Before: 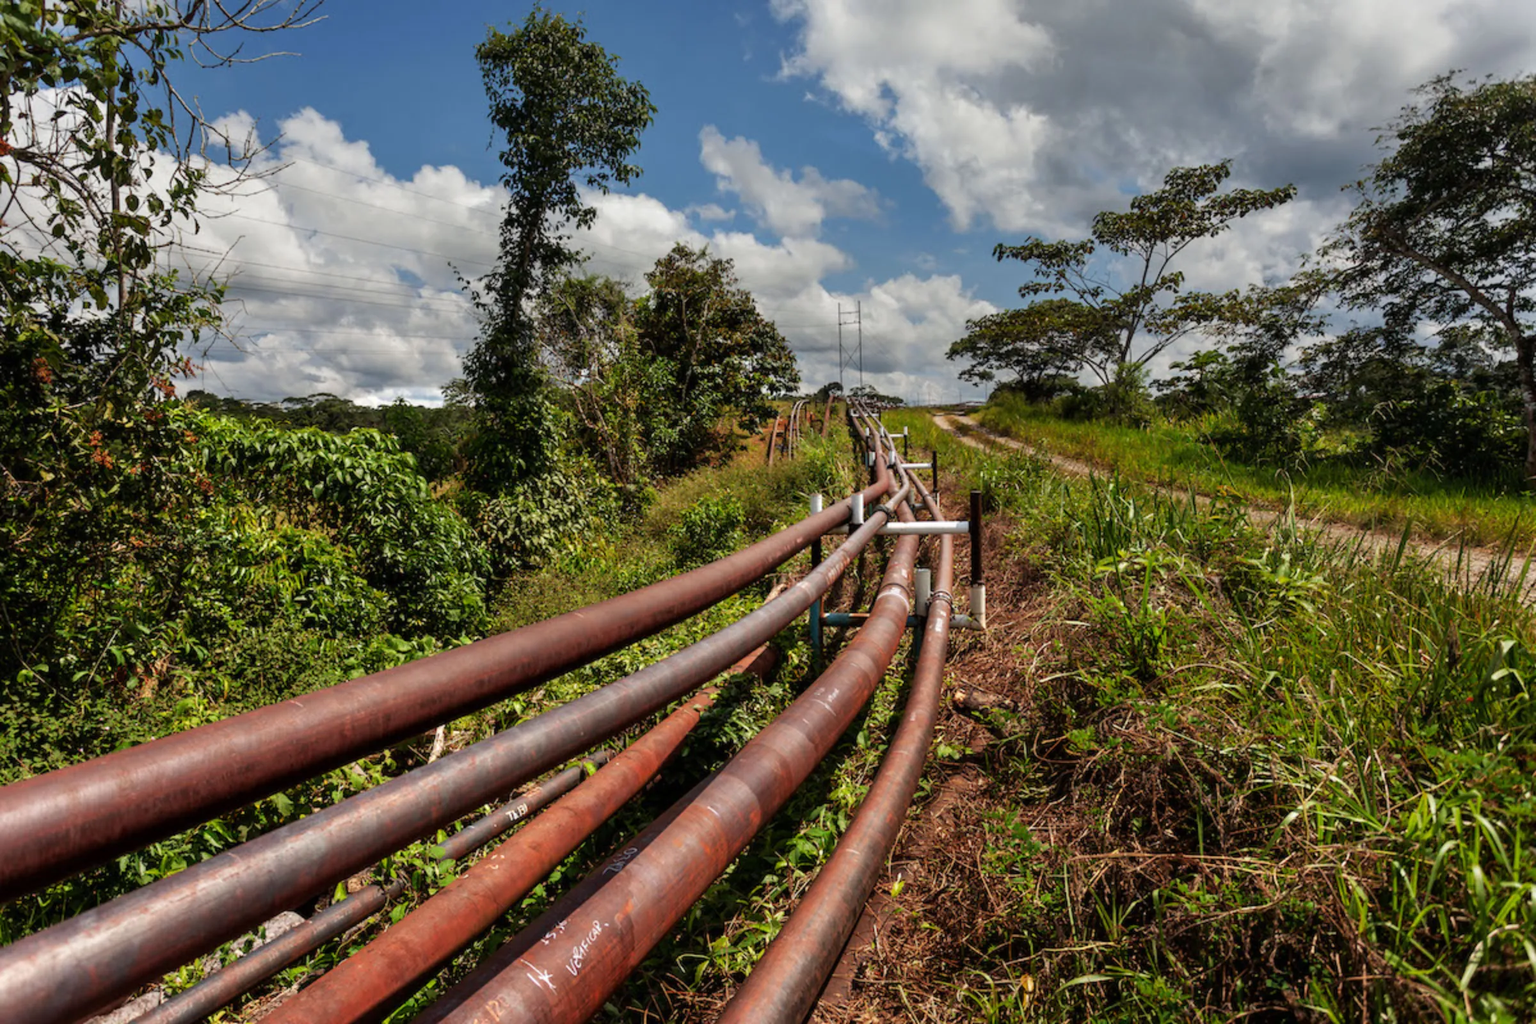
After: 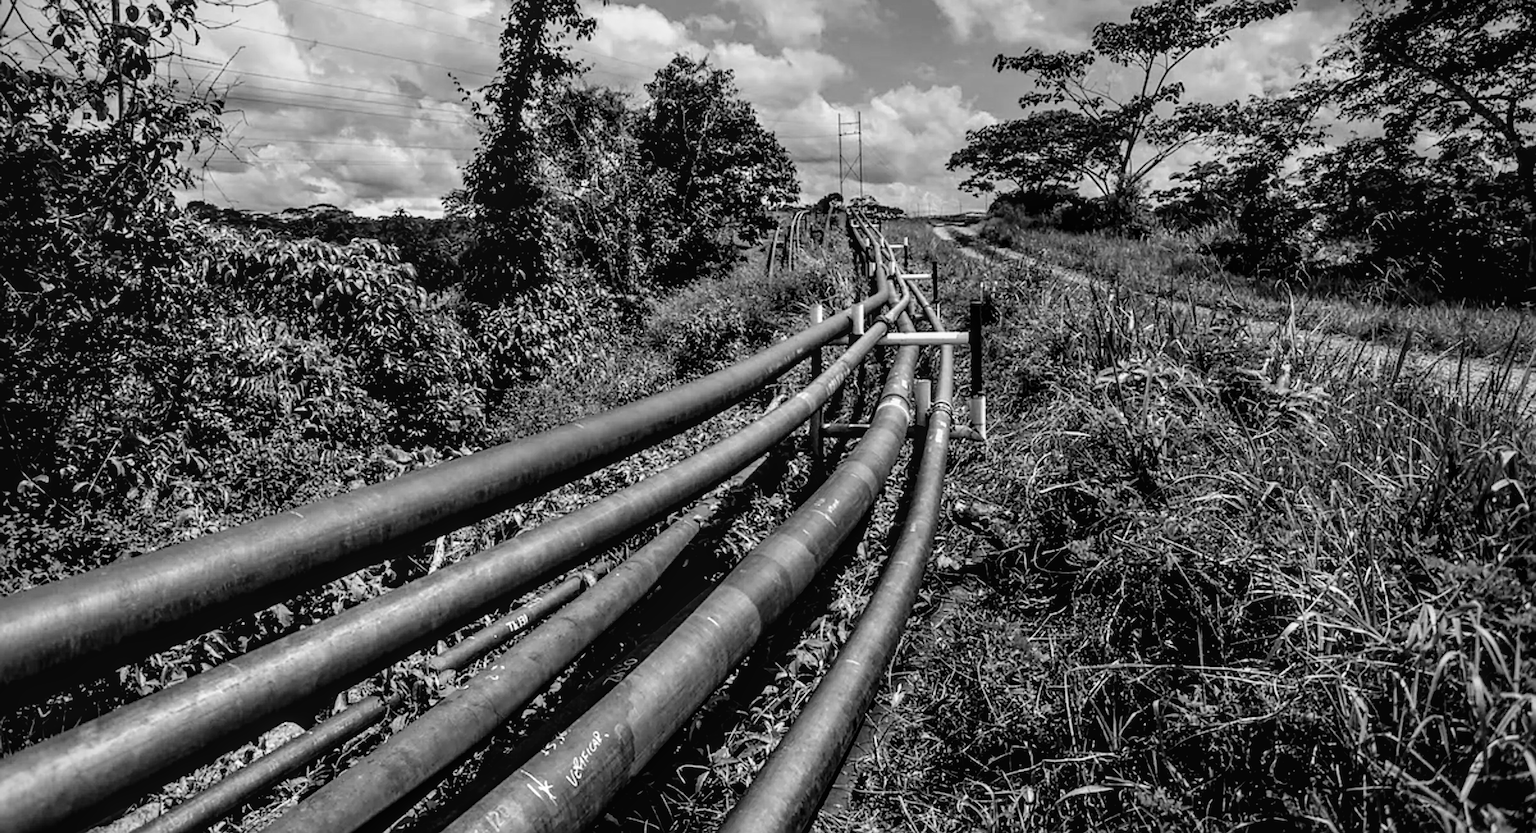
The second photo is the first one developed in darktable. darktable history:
monochrome: on, module defaults
exposure: black level correction 0.011, compensate highlight preservation false
vignetting: on, module defaults
local contrast: on, module defaults
white balance: red 0.766, blue 1.537
sharpen: on, module defaults
crop and rotate: top 18.507%
tone curve: curves: ch0 [(0.003, 0.029) (0.037, 0.036) (0.149, 0.117) (0.297, 0.318) (0.422, 0.474) (0.531, 0.6) (0.743, 0.809) (0.889, 0.941) (1, 0.98)]; ch1 [(0, 0) (0.305, 0.325) (0.453, 0.437) (0.482, 0.479) (0.501, 0.5) (0.506, 0.503) (0.564, 0.578) (0.587, 0.625) (0.666, 0.727) (1, 1)]; ch2 [(0, 0) (0.323, 0.277) (0.408, 0.399) (0.45, 0.48) (0.499, 0.502) (0.512, 0.523) (0.57, 0.595) (0.653, 0.671) (0.768, 0.744) (1, 1)], color space Lab, independent channels, preserve colors none
